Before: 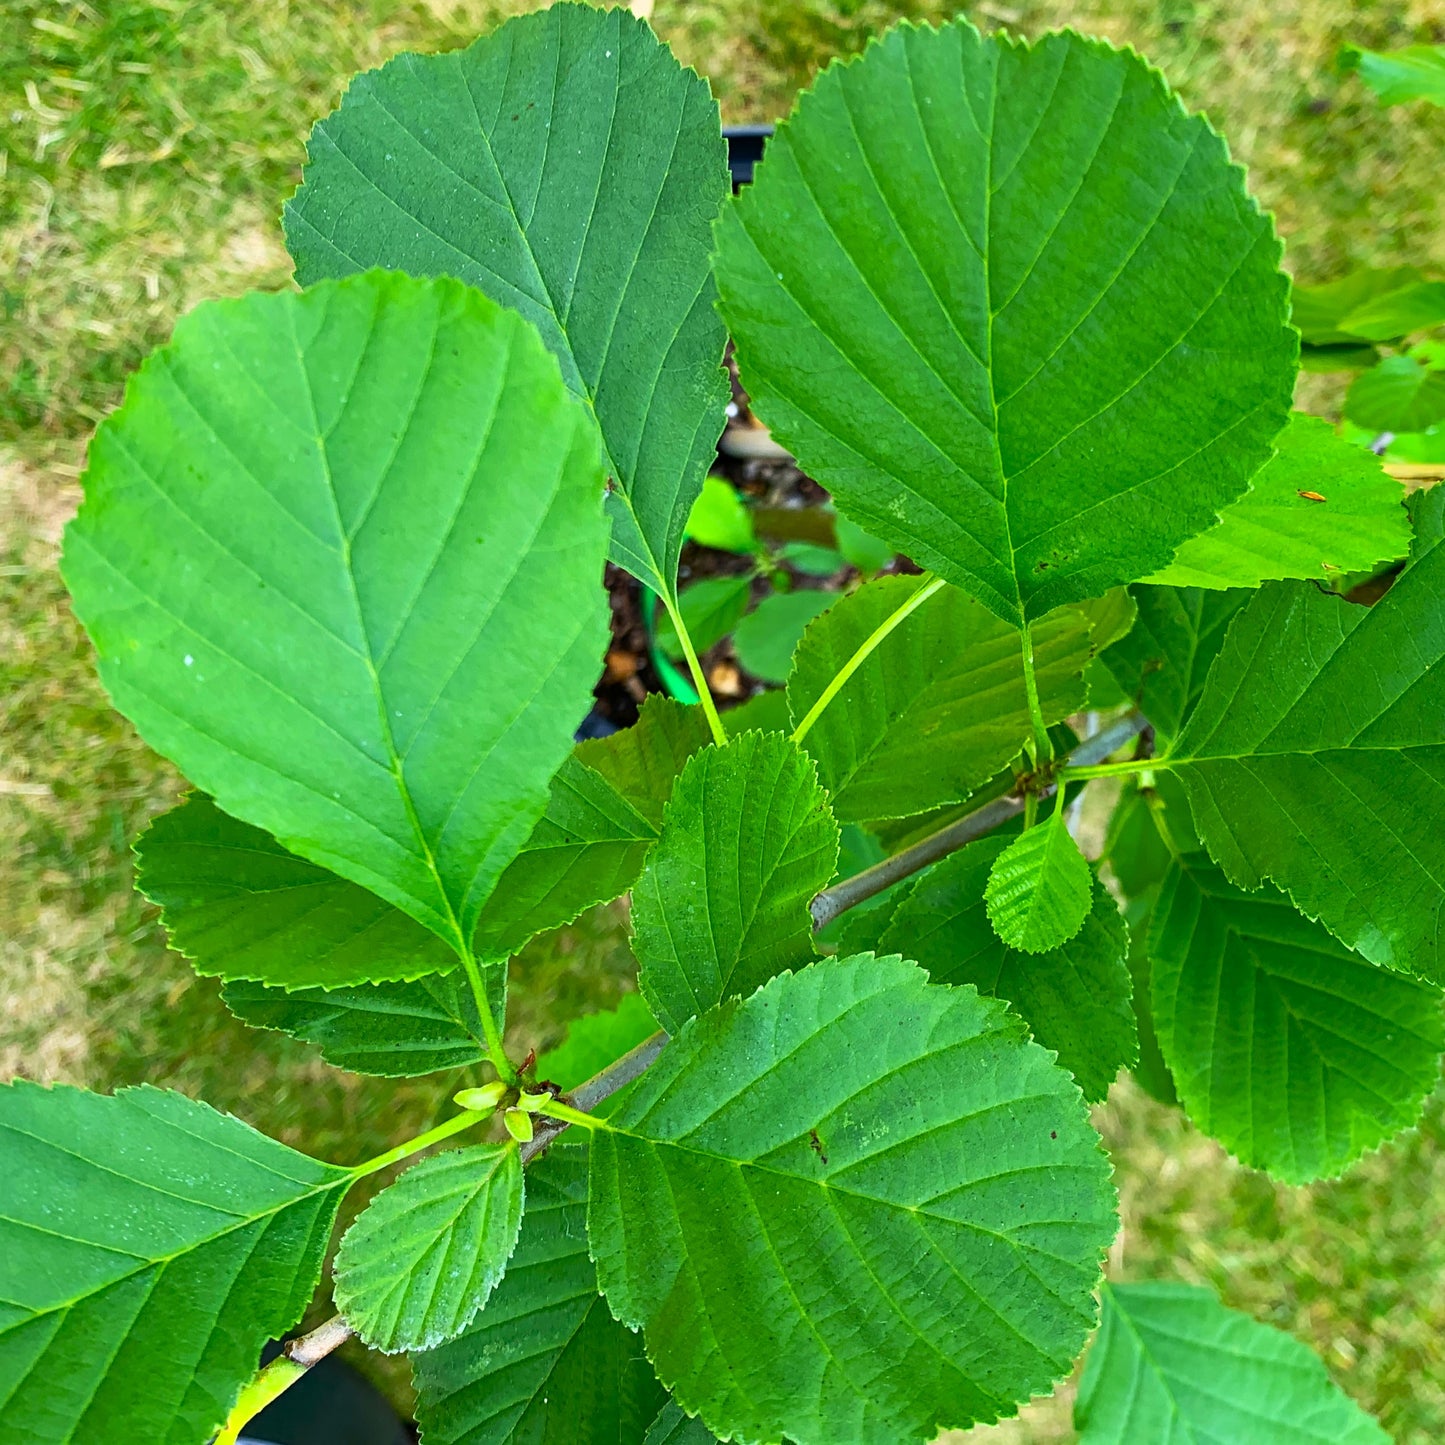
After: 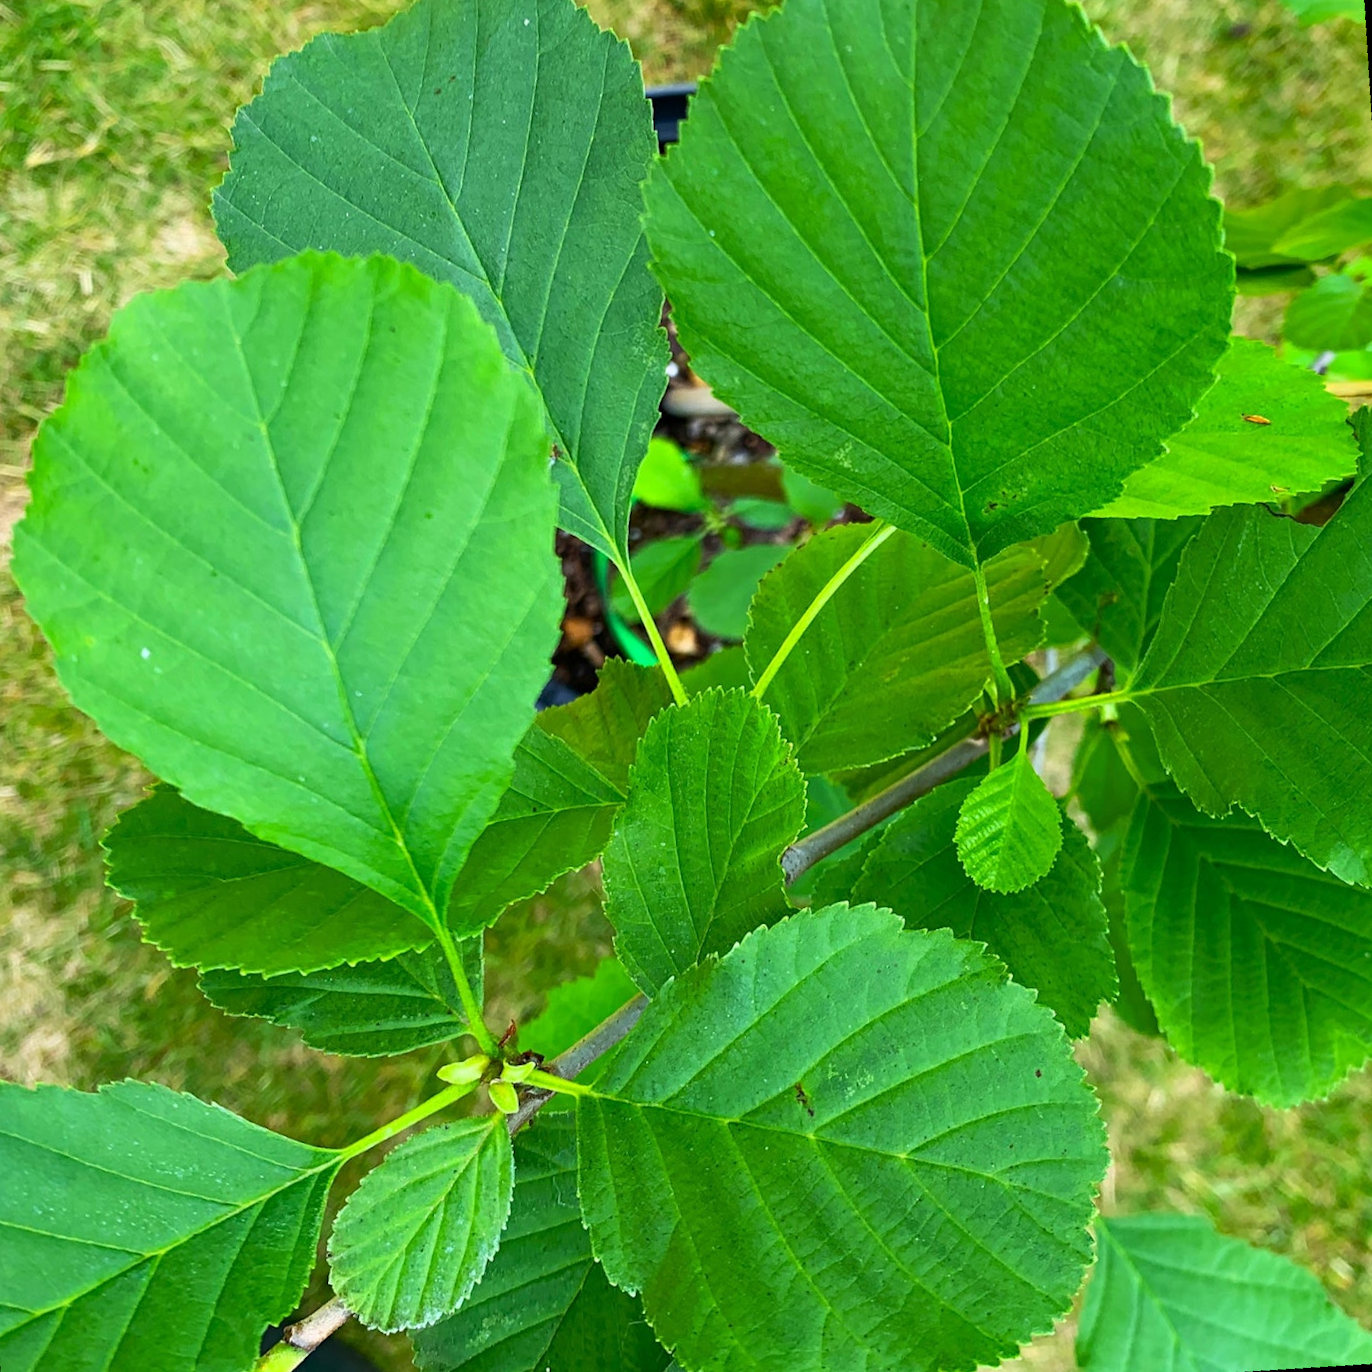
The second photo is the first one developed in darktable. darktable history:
rotate and perspective: rotation -6.83°, automatic cropping off
white balance: red 1, blue 1
crop and rotate: angle -3.27°, left 5.211%, top 5.211%, right 4.607%, bottom 4.607%
